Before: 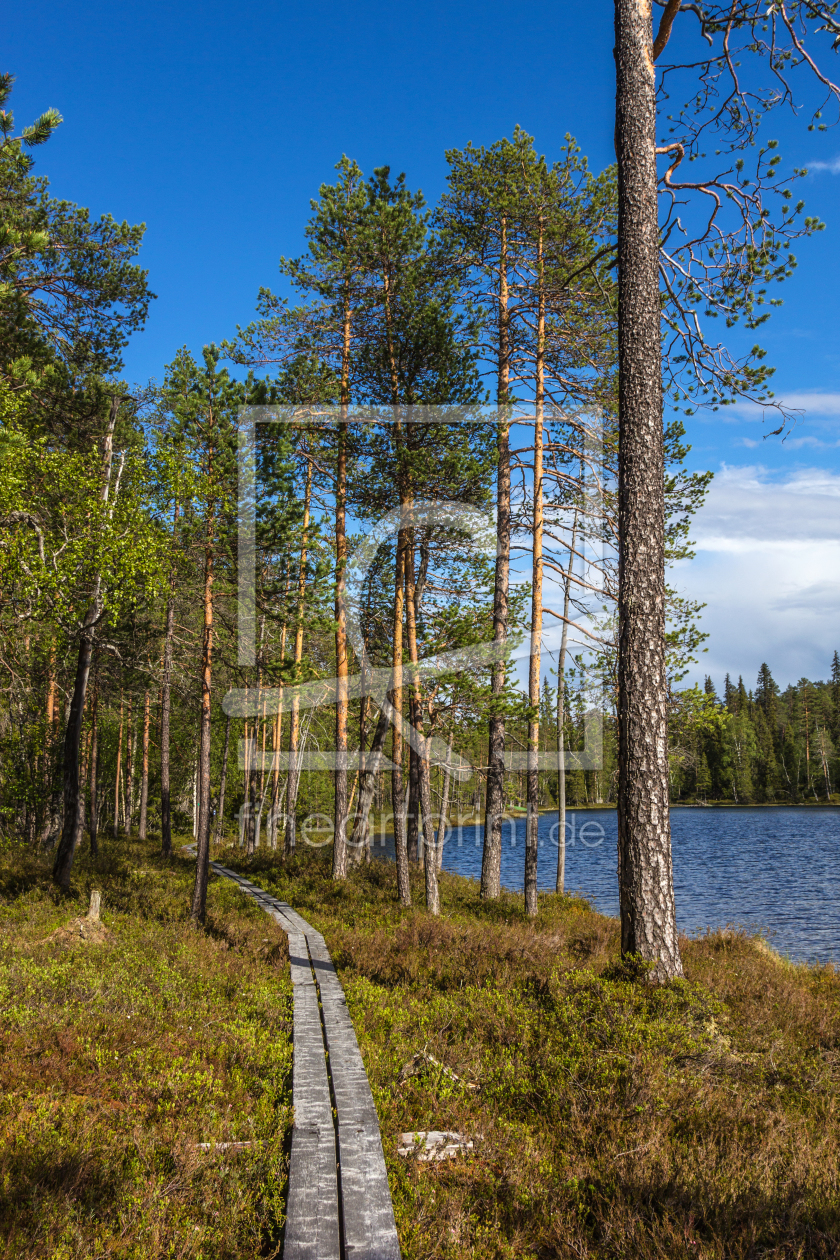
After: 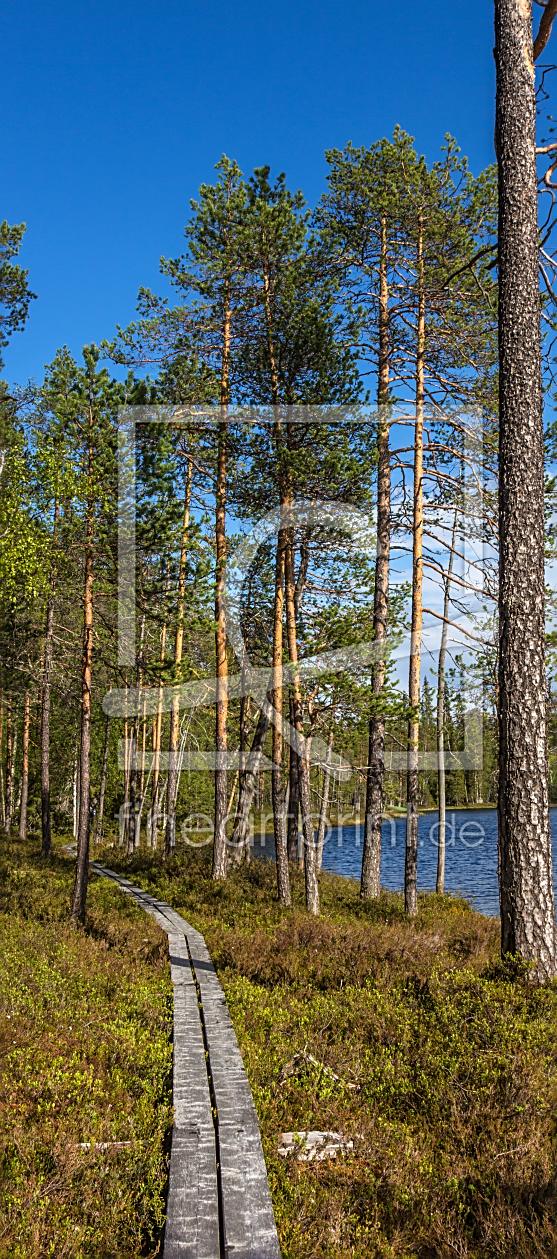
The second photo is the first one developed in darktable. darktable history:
sharpen: on, module defaults
crop and rotate: left 14.296%, right 19.336%
